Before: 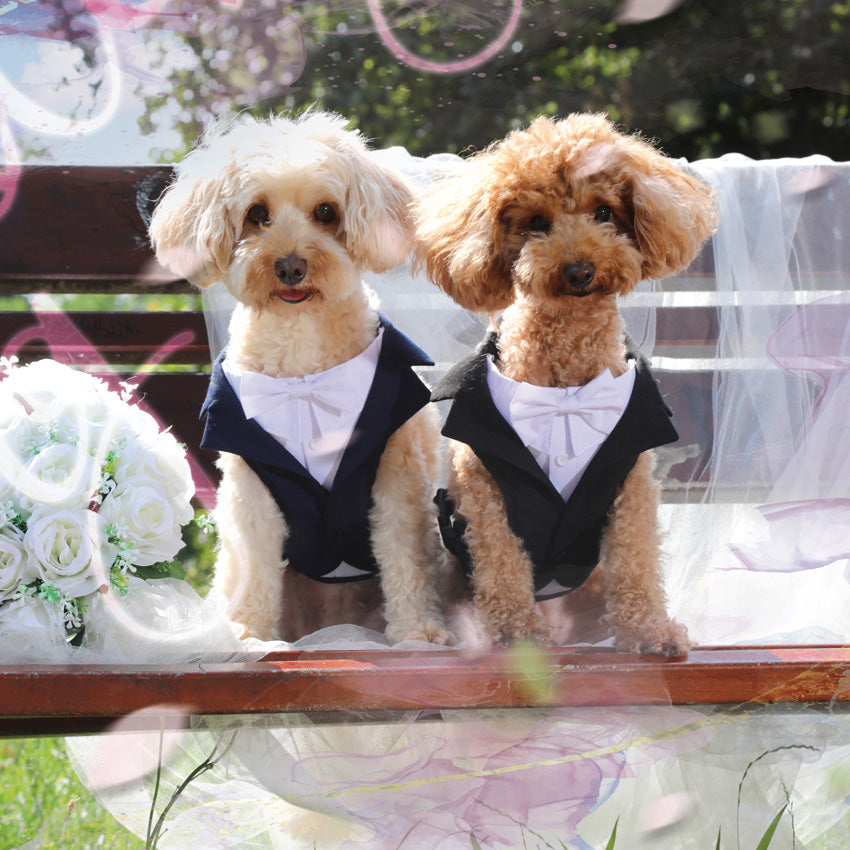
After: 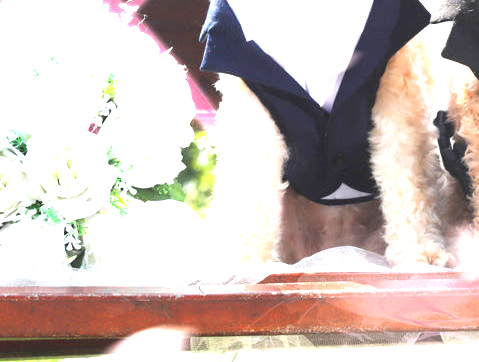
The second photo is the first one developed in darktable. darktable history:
exposure: black level correction 0, exposure 1.675 EV, compensate exposure bias true, compensate highlight preservation false
crop: top 44.483%, right 43.593%, bottom 12.892%
